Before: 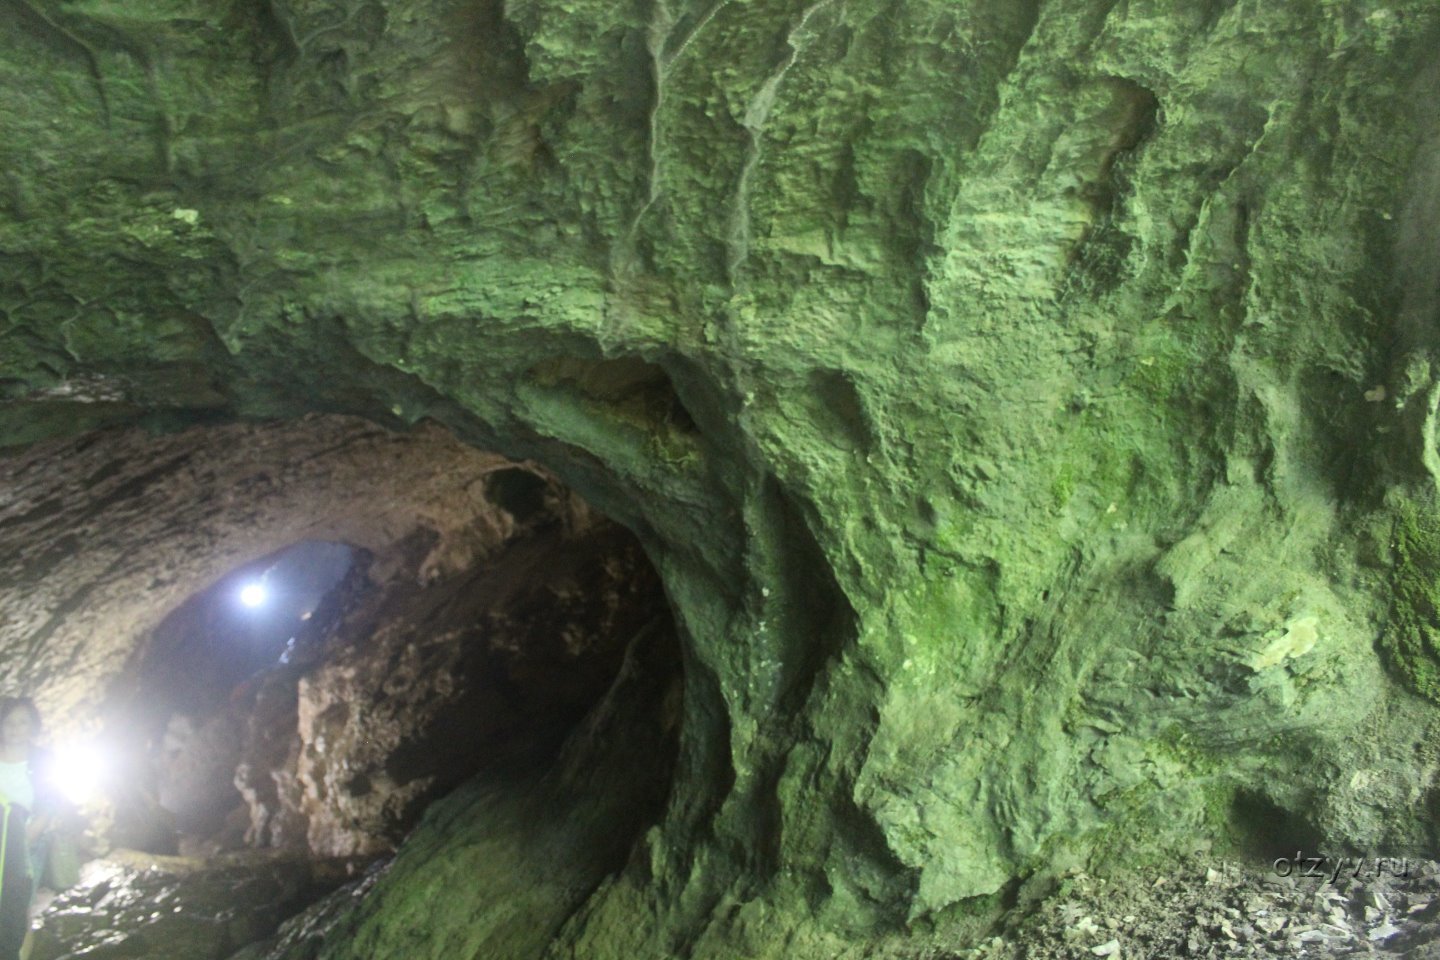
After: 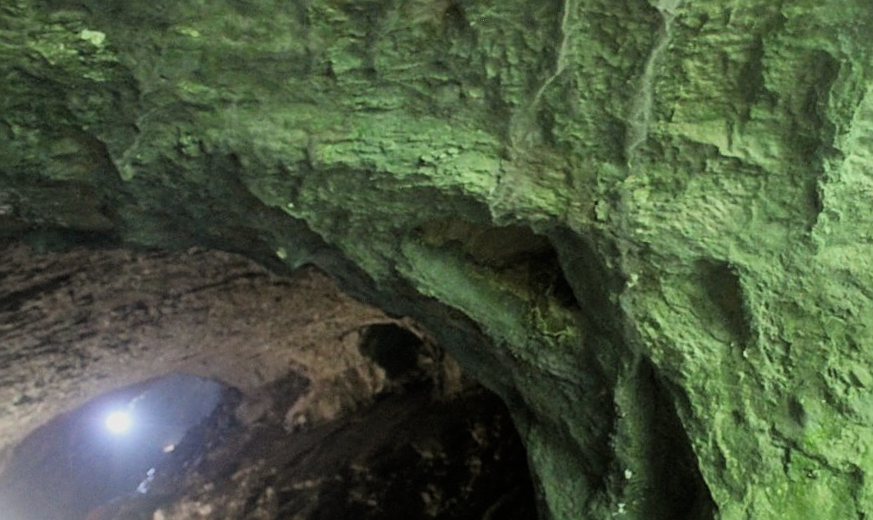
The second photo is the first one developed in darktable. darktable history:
crop and rotate: angle -6.22°, left 2.243%, top 6.942%, right 27.566%, bottom 30.336%
filmic rgb: middle gray luminance 9.02%, black relative exposure -10.53 EV, white relative exposure 3.44 EV, target black luminance 0%, hardness 5.95, latitude 59.65%, contrast 1.092, highlights saturation mix 3.95%, shadows ↔ highlights balance 28.6%
sharpen: on, module defaults
